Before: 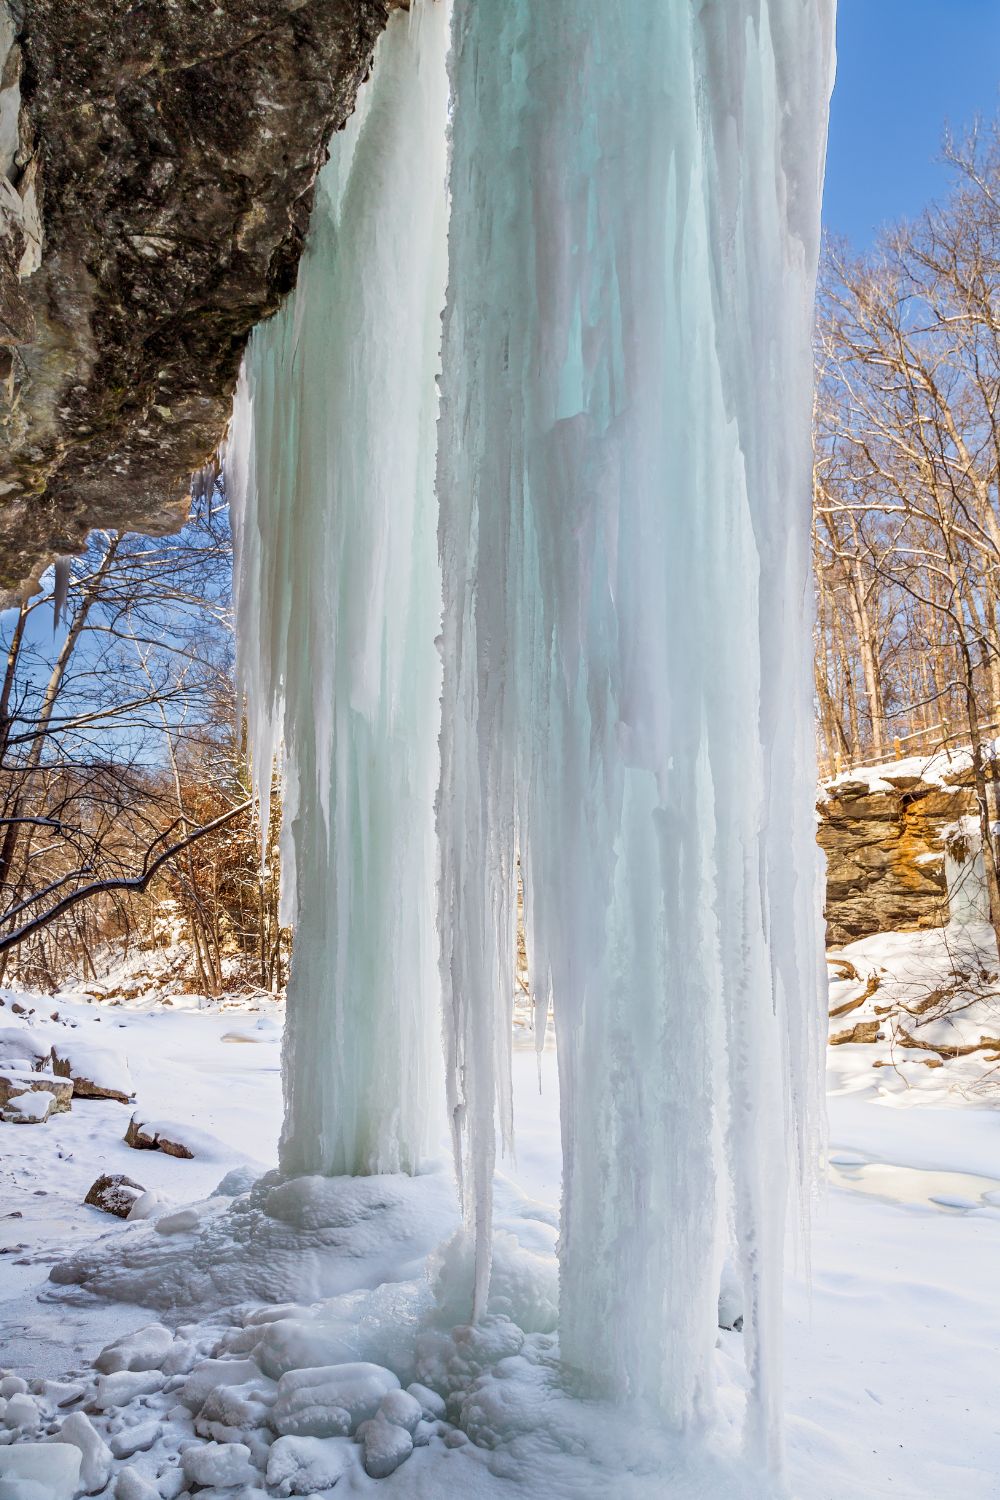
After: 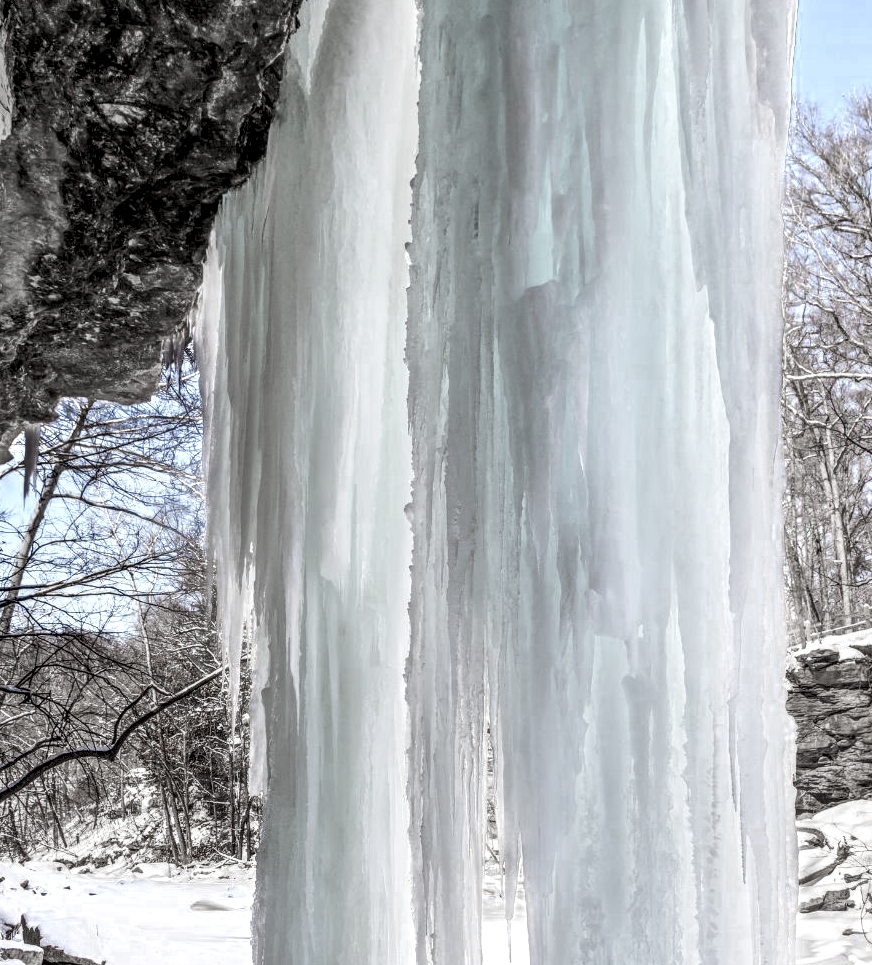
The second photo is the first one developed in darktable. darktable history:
crop: left 3.08%, top 8.853%, right 9.654%, bottom 26.758%
local contrast: detail 142%
color zones: curves: ch0 [(0, 0.613) (0.01, 0.613) (0.245, 0.448) (0.498, 0.529) (0.642, 0.665) (0.879, 0.777) (0.99, 0.613)]; ch1 [(0, 0.272) (0.219, 0.127) (0.724, 0.346)], mix 26.54%
